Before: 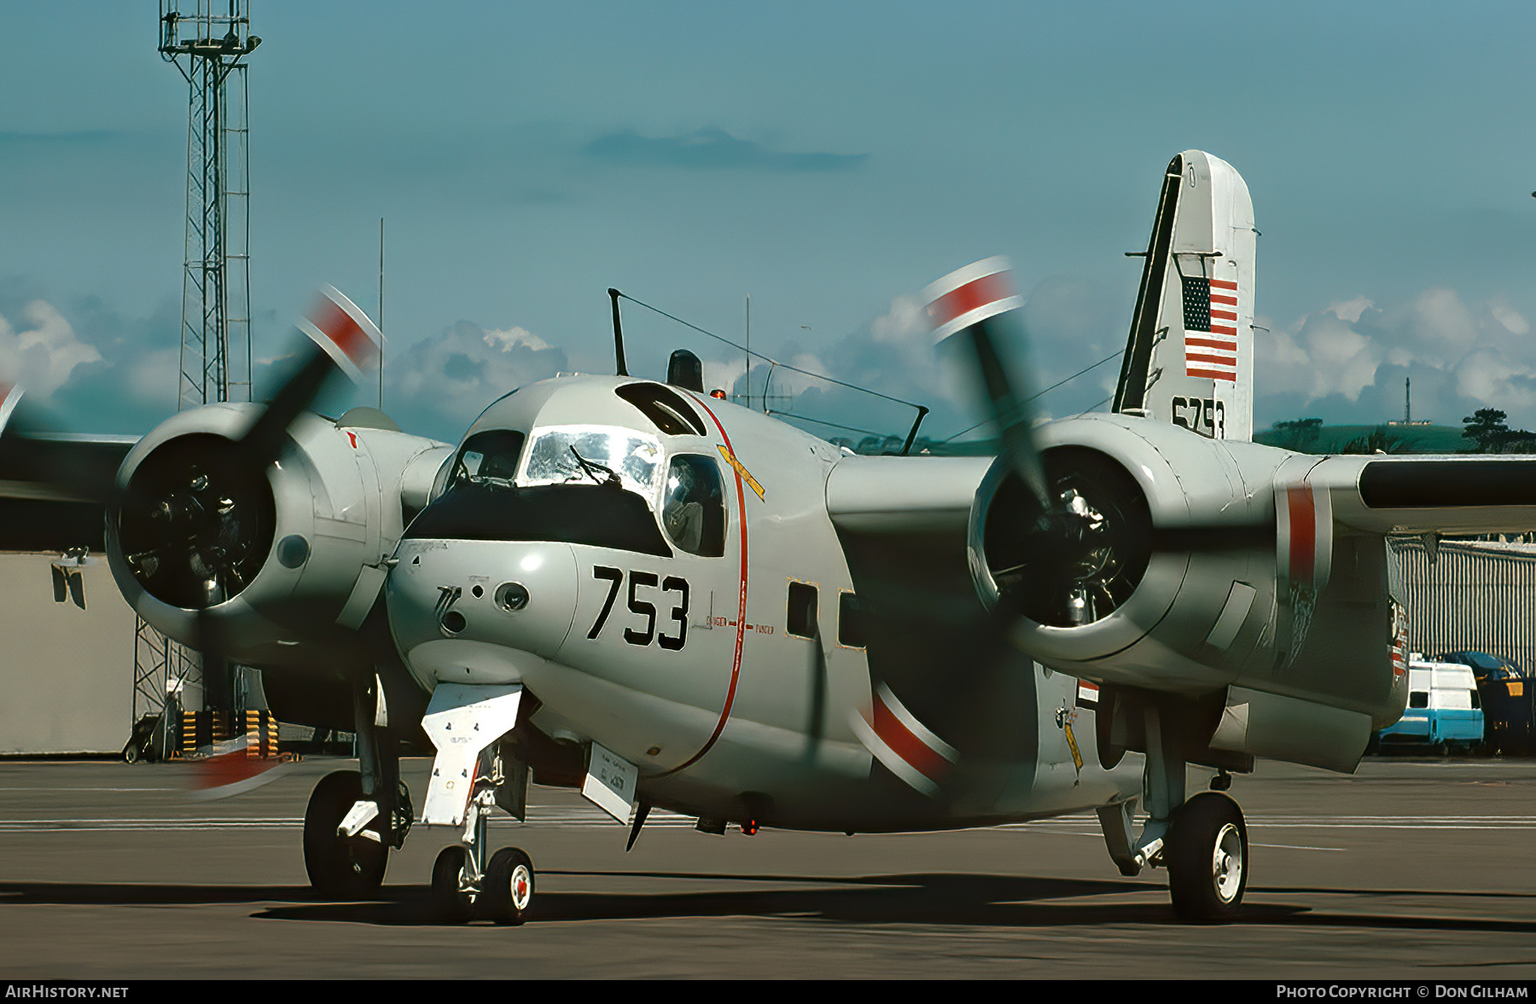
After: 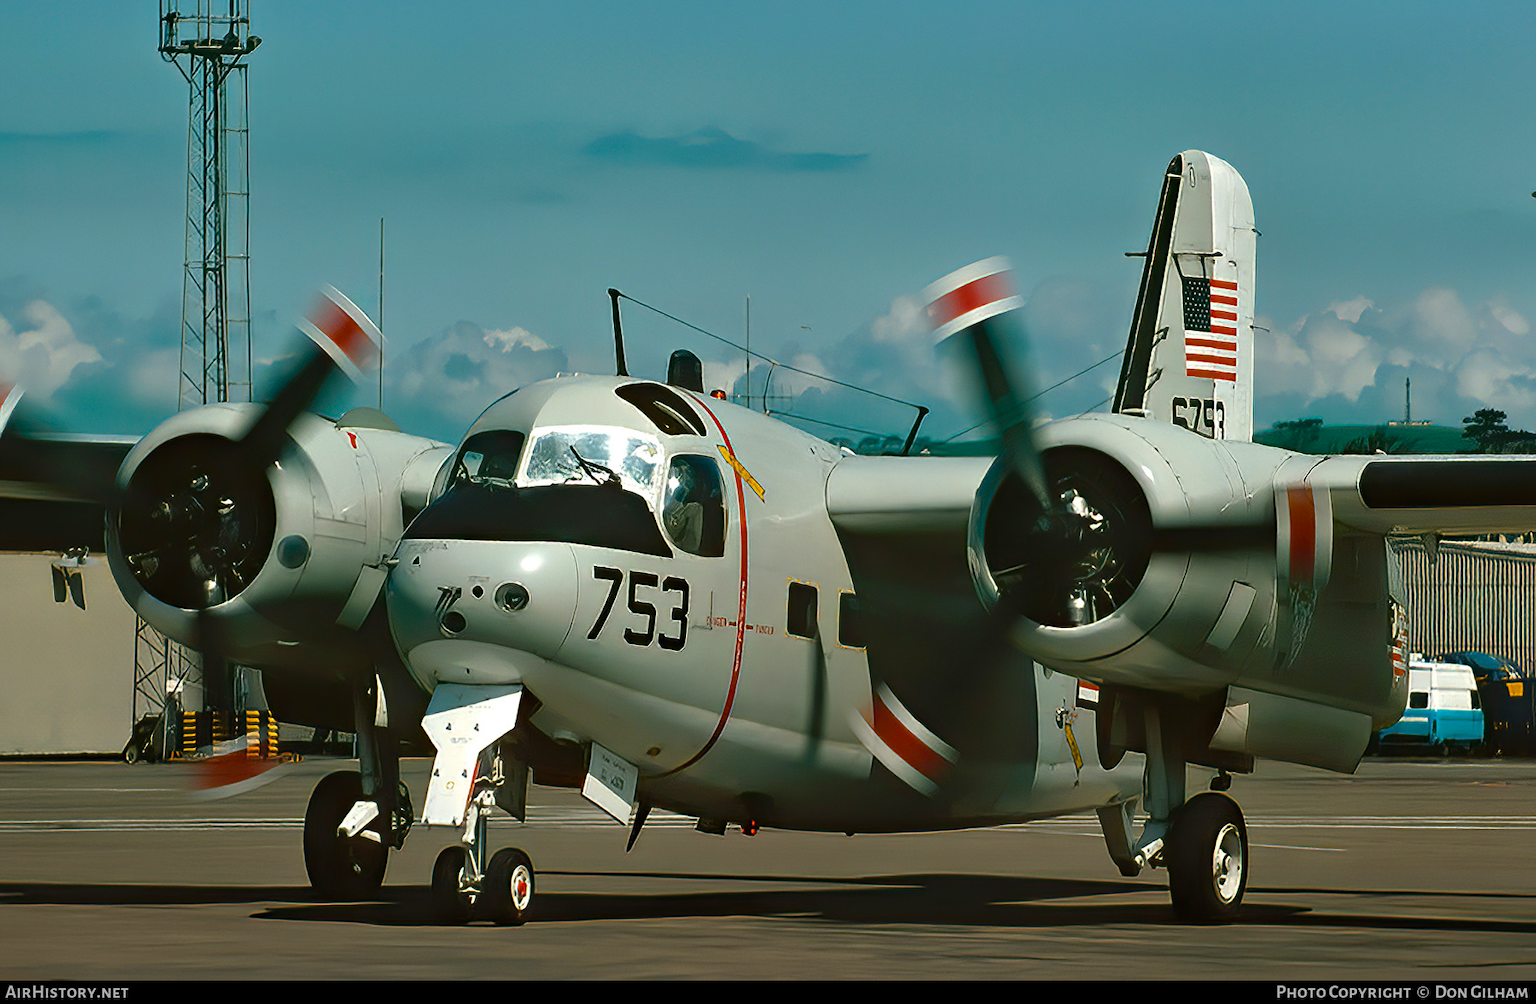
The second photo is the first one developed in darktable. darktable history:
shadows and highlights: shadows 20.97, highlights -82.55, soften with gaussian
color balance rgb: perceptual saturation grading › global saturation 29.368%, global vibrance 14.721%
